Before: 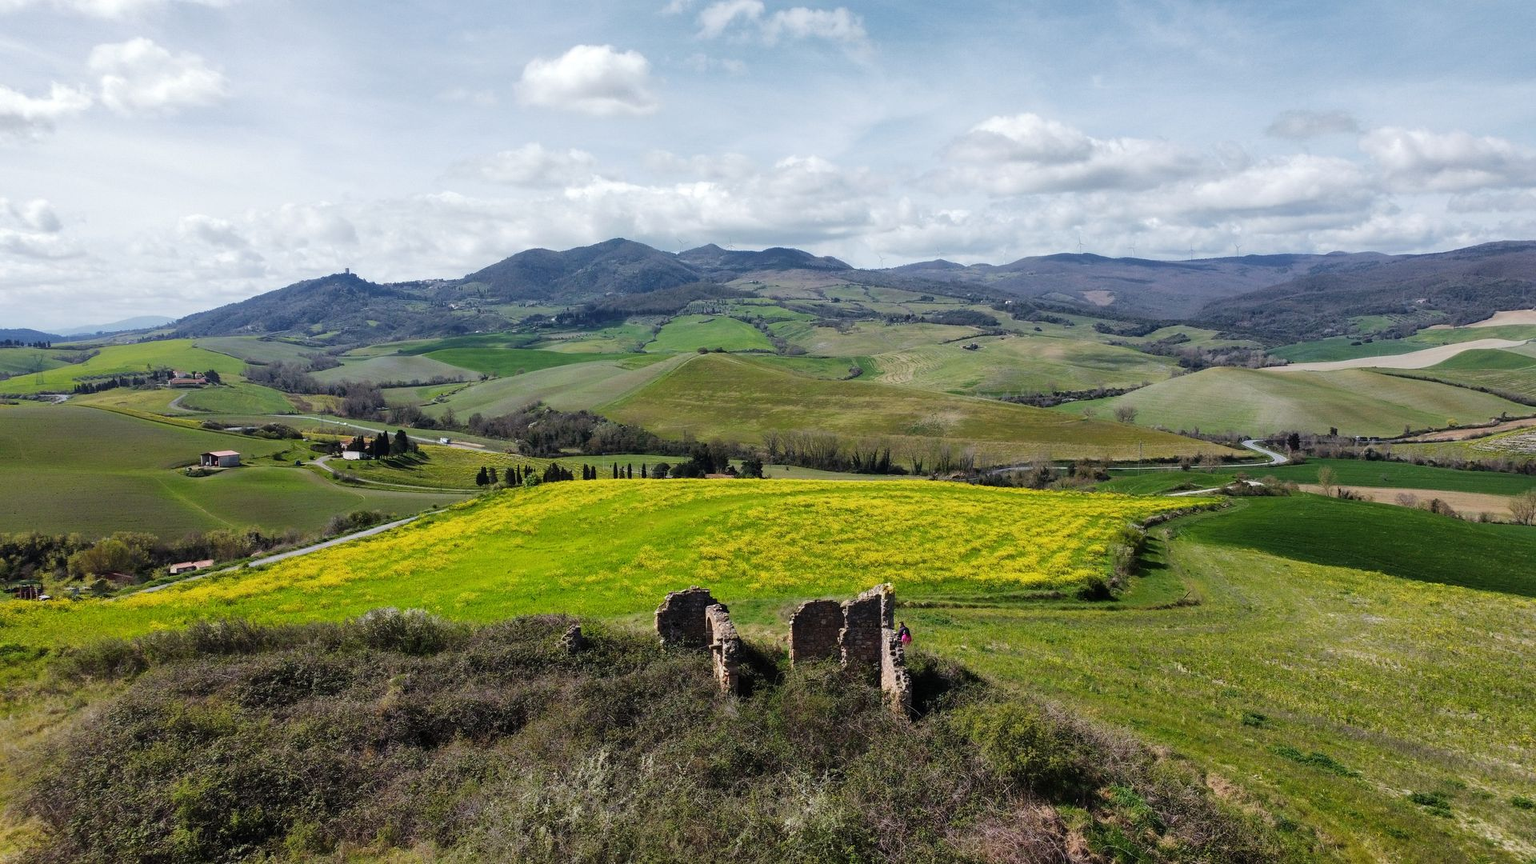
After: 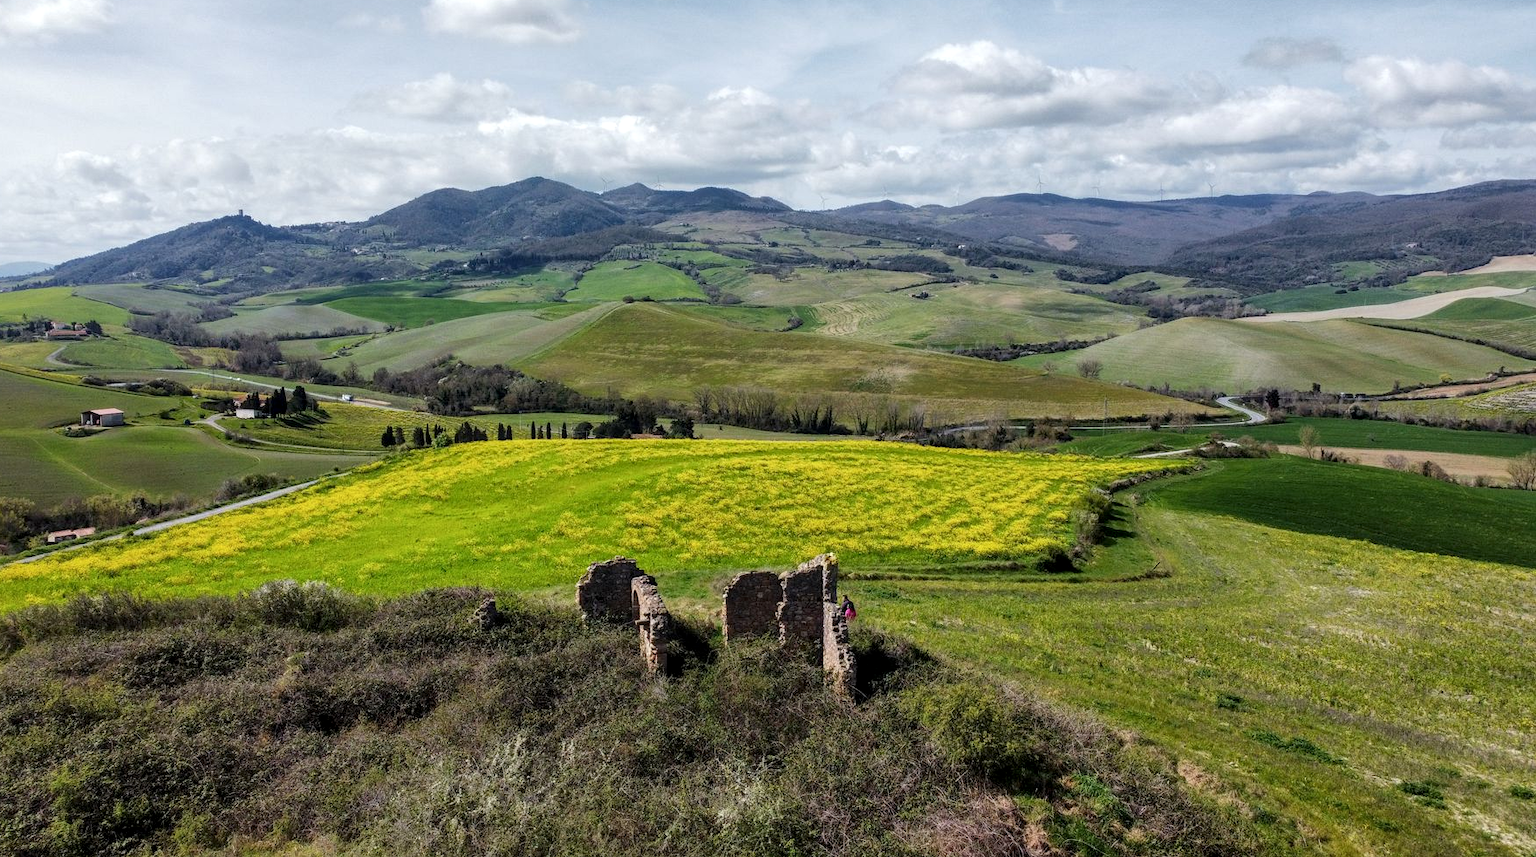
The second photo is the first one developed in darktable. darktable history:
crop and rotate: left 8.232%, top 8.969%
local contrast: on, module defaults
